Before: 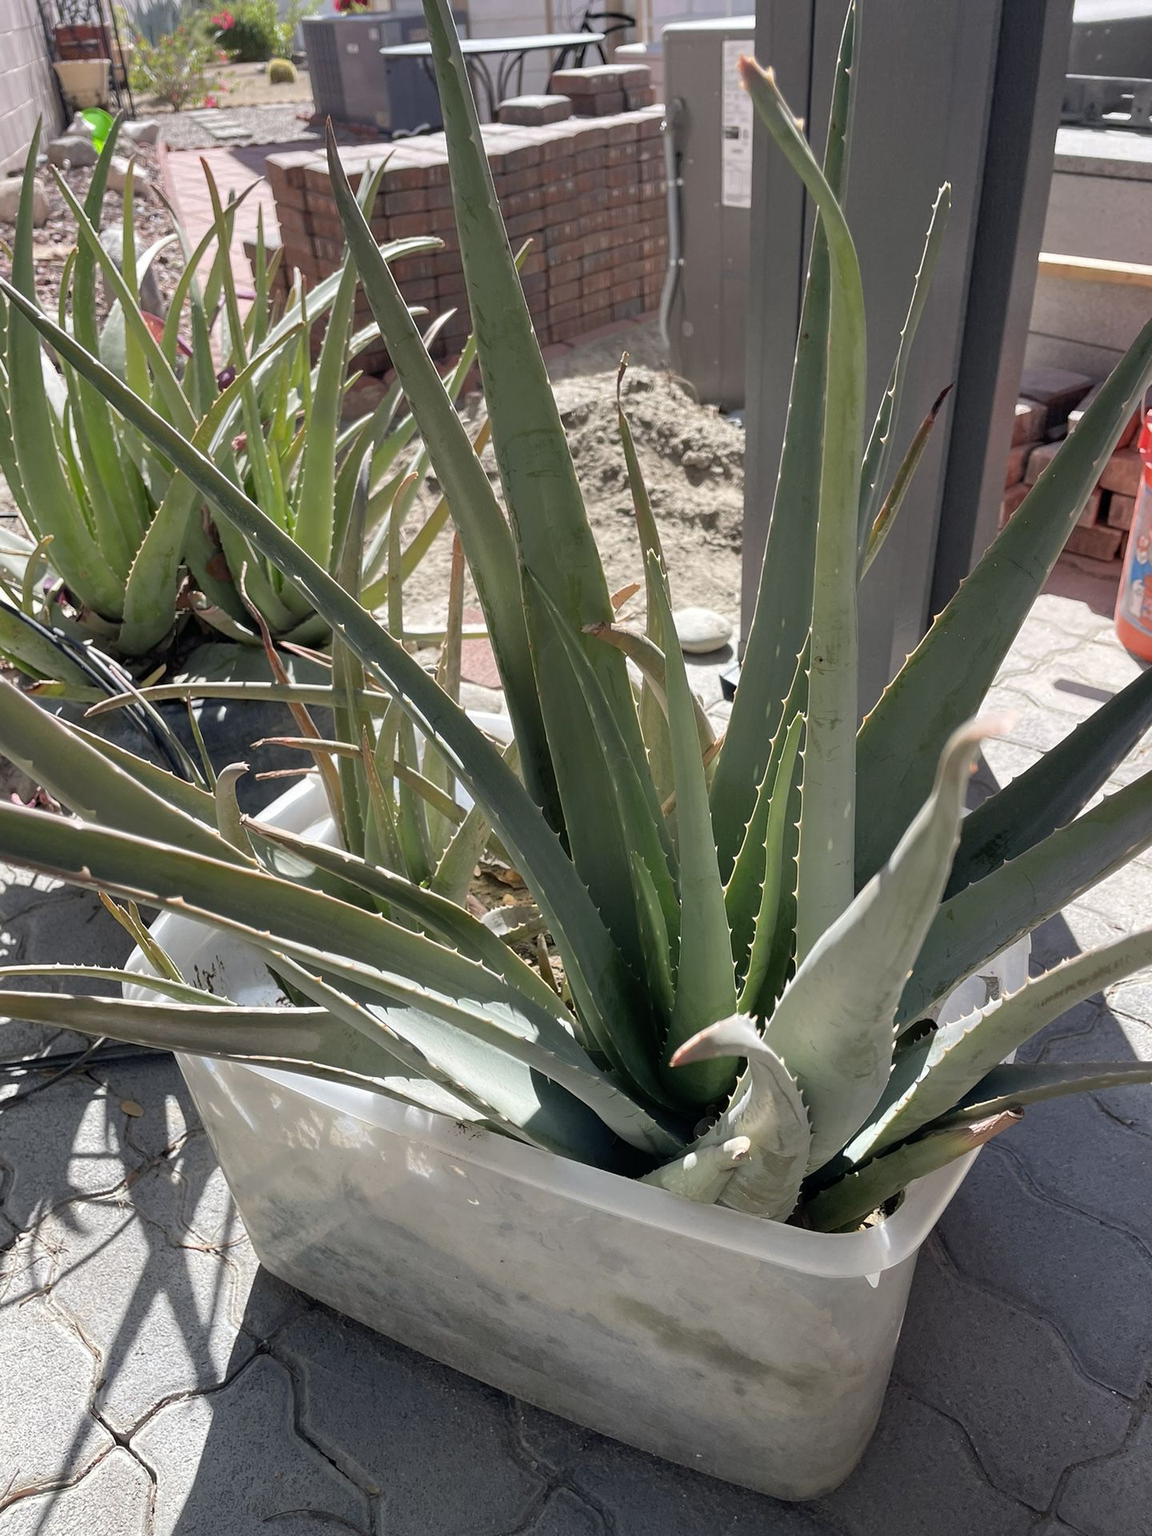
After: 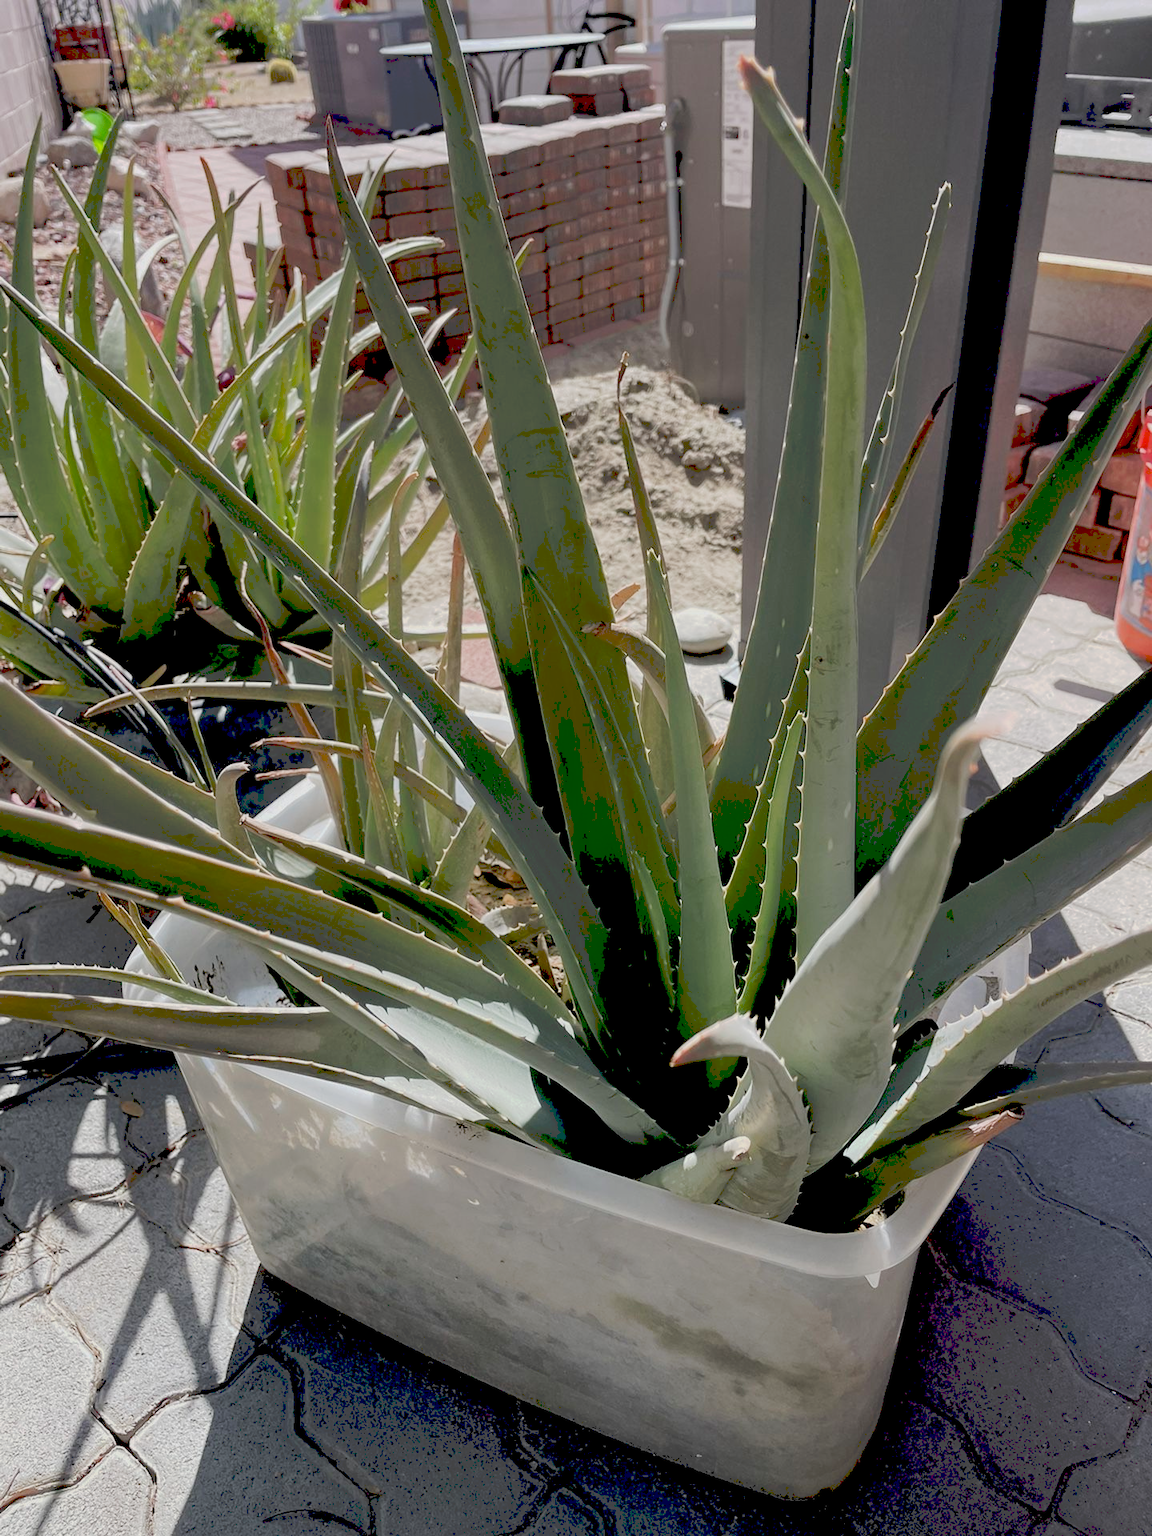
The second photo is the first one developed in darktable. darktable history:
tone curve: curves: ch0 [(0, 0) (0.003, 0.277) (0.011, 0.277) (0.025, 0.279) (0.044, 0.282) (0.069, 0.286) (0.1, 0.289) (0.136, 0.294) (0.177, 0.318) (0.224, 0.345) (0.277, 0.379) (0.335, 0.425) (0.399, 0.481) (0.468, 0.542) (0.543, 0.594) (0.623, 0.662) (0.709, 0.731) (0.801, 0.792) (0.898, 0.851) (1, 1)], preserve colors none
exposure: black level correction 0.044, exposure -0.232 EV, compensate exposure bias true, compensate highlight preservation false
